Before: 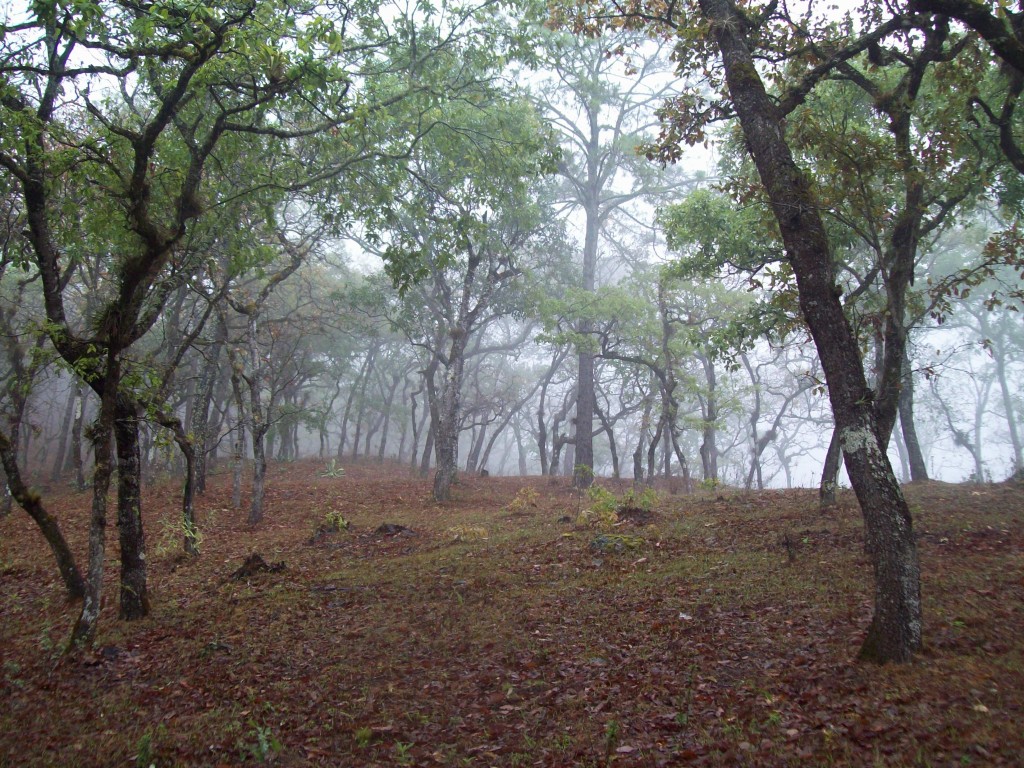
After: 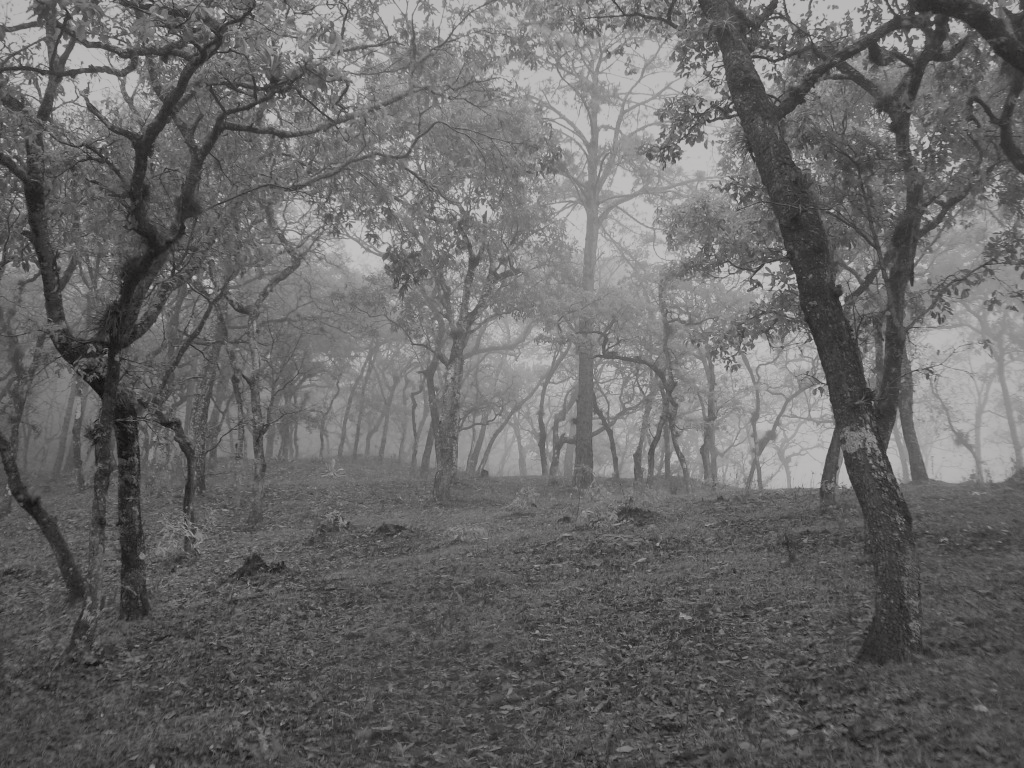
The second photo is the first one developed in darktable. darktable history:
tone curve: curves: ch0 [(0, 0) (0.087, 0.054) (0.281, 0.245) (0.532, 0.514) (0.835, 0.818) (0.994, 0.955)]; ch1 [(0, 0) (0.27, 0.195) (0.406, 0.435) (0.452, 0.474) (0.495, 0.5) (0.514, 0.508) (0.537, 0.556) (0.654, 0.689) (1, 1)]; ch2 [(0, 0) (0.269, 0.299) (0.459, 0.441) (0.498, 0.499) (0.523, 0.52) (0.551, 0.549) (0.633, 0.625) (0.659, 0.681) (0.718, 0.764) (1, 1)], color space Lab, independent channels, preserve colors none
contrast brightness saturation: saturation -1
shadows and highlights: on, module defaults
color balance rgb: contrast -30%
